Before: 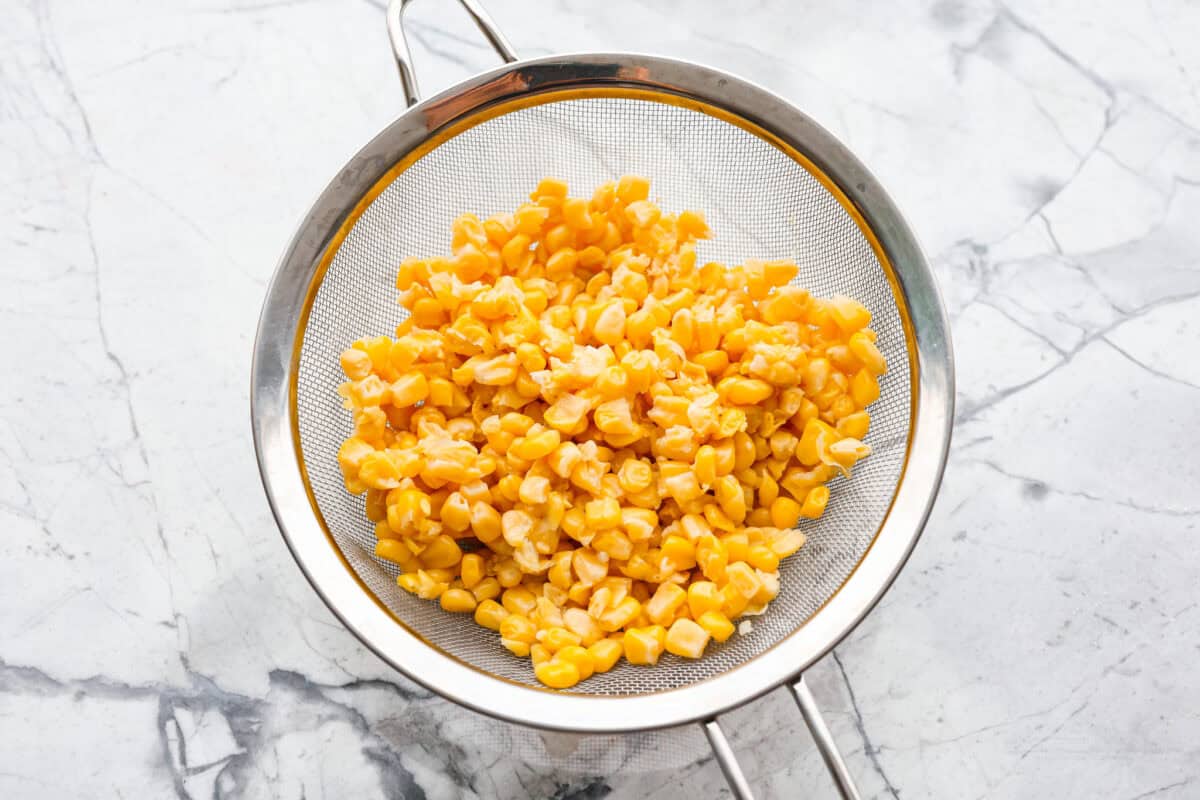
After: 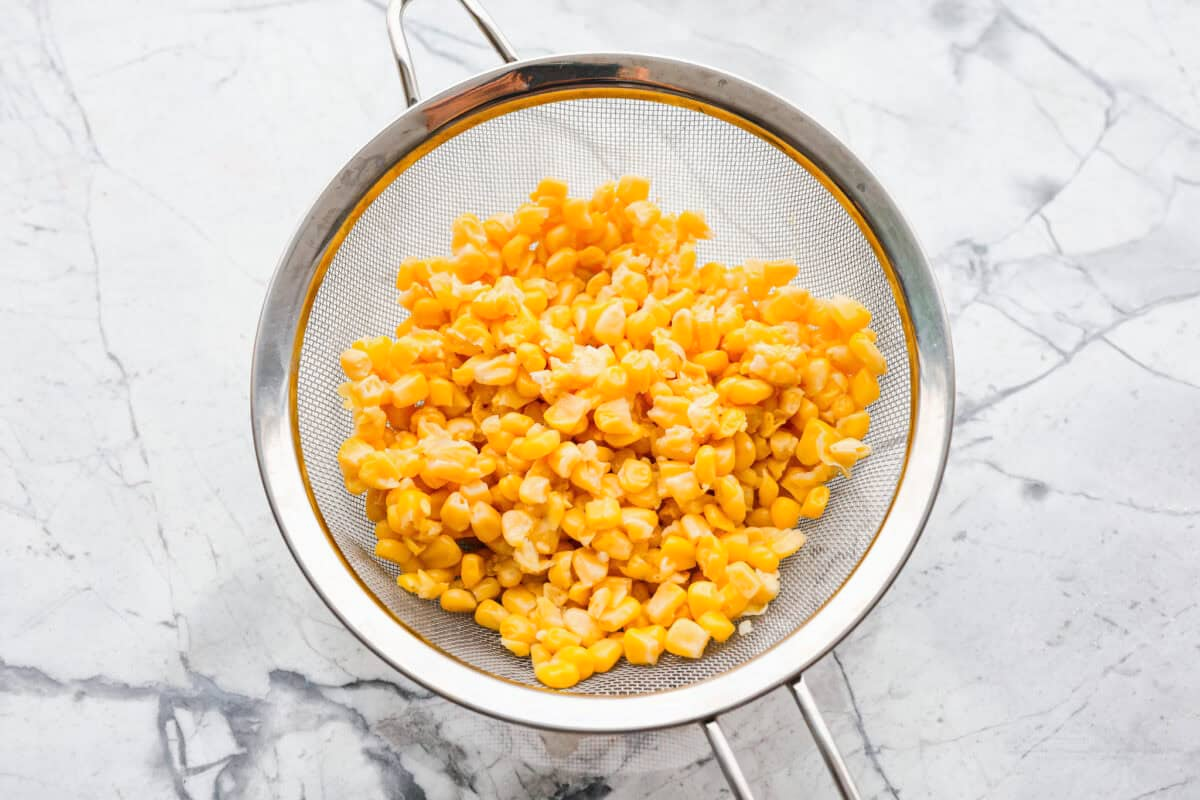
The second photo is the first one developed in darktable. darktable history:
tone equalizer: -8 EV -0.534 EV, -7 EV -0.31 EV, -6 EV -0.075 EV, -5 EV 0.423 EV, -4 EV 0.961 EV, -3 EV 0.784 EV, -2 EV -0.01 EV, -1 EV 0.143 EV, +0 EV -0.03 EV, smoothing diameter 25%, edges refinement/feathering 9.95, preserve details guided filter
